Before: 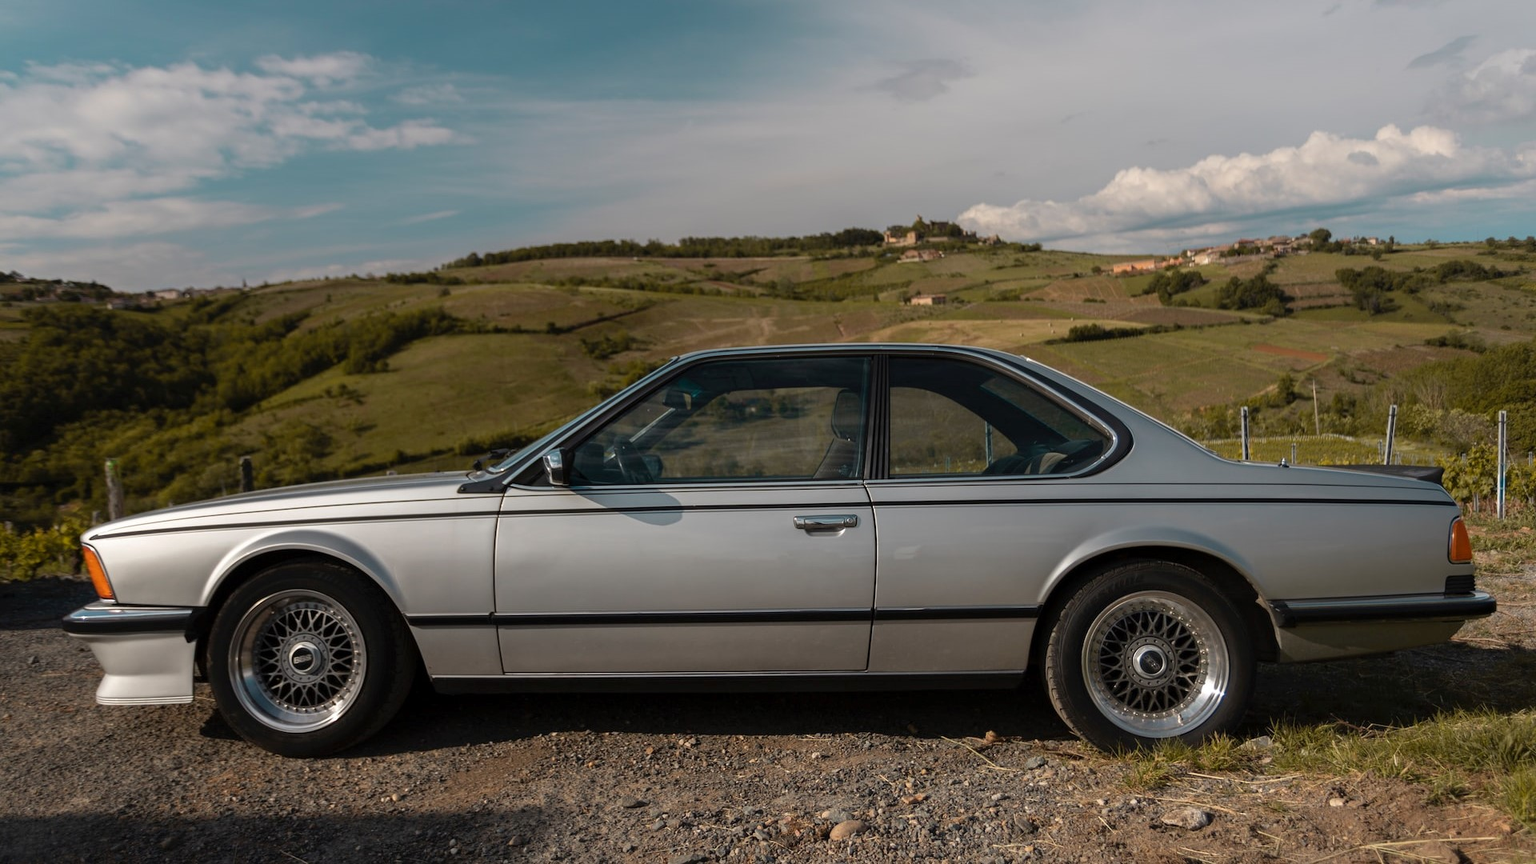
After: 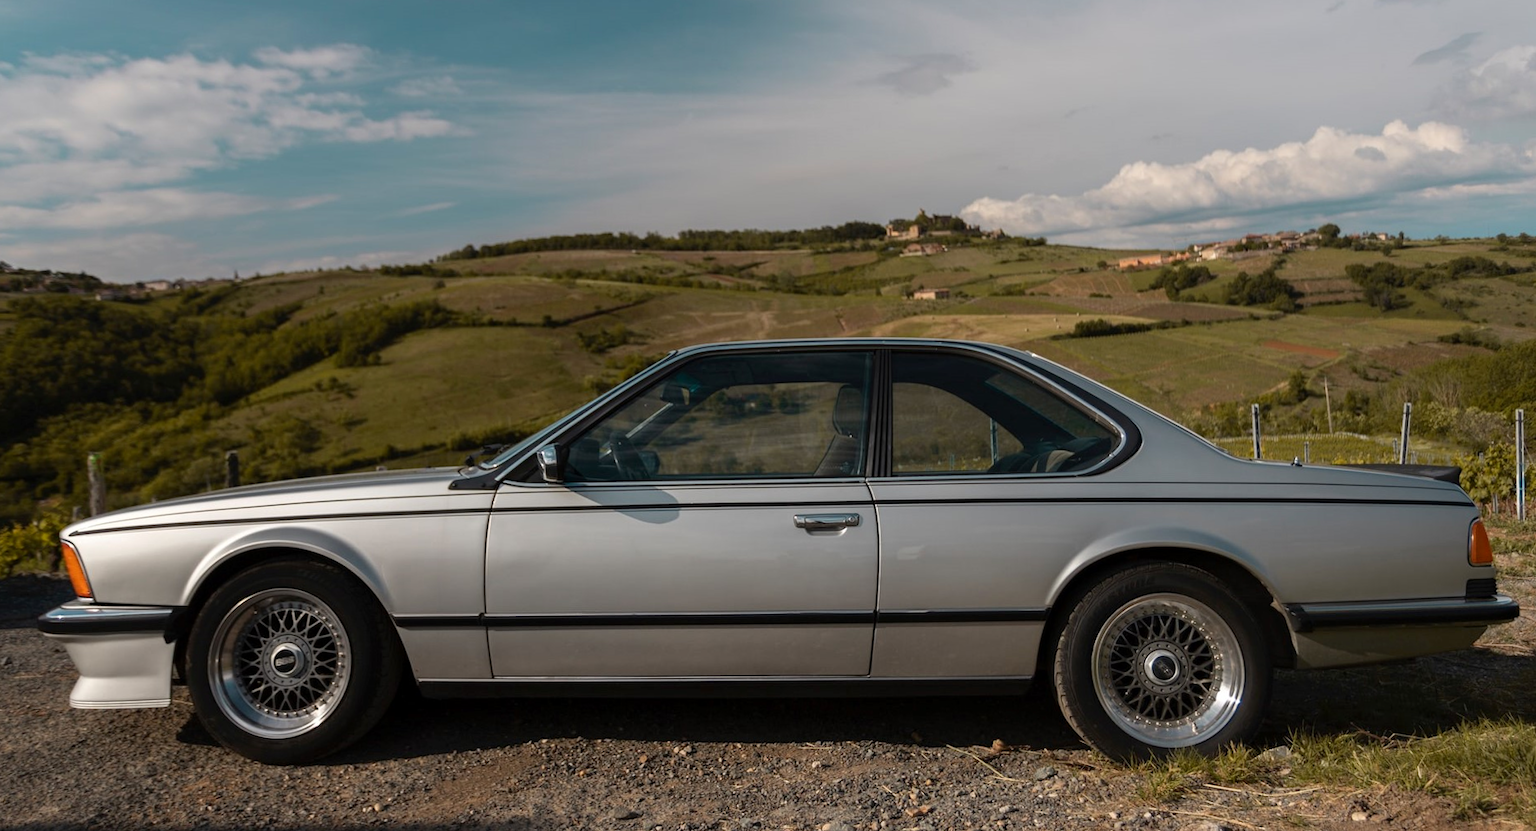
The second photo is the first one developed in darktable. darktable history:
rotate and perspective: rotation 0.226°, lens shift (vertical) -0.042, crop left 0.023, crop right 0.982, crop top 0.006, crop bottom 0.994
contrast brightness saturation: contrast 0.08, saturation 0.02
crop: top 0.448%, right 0.264%, bottom 5.045%
